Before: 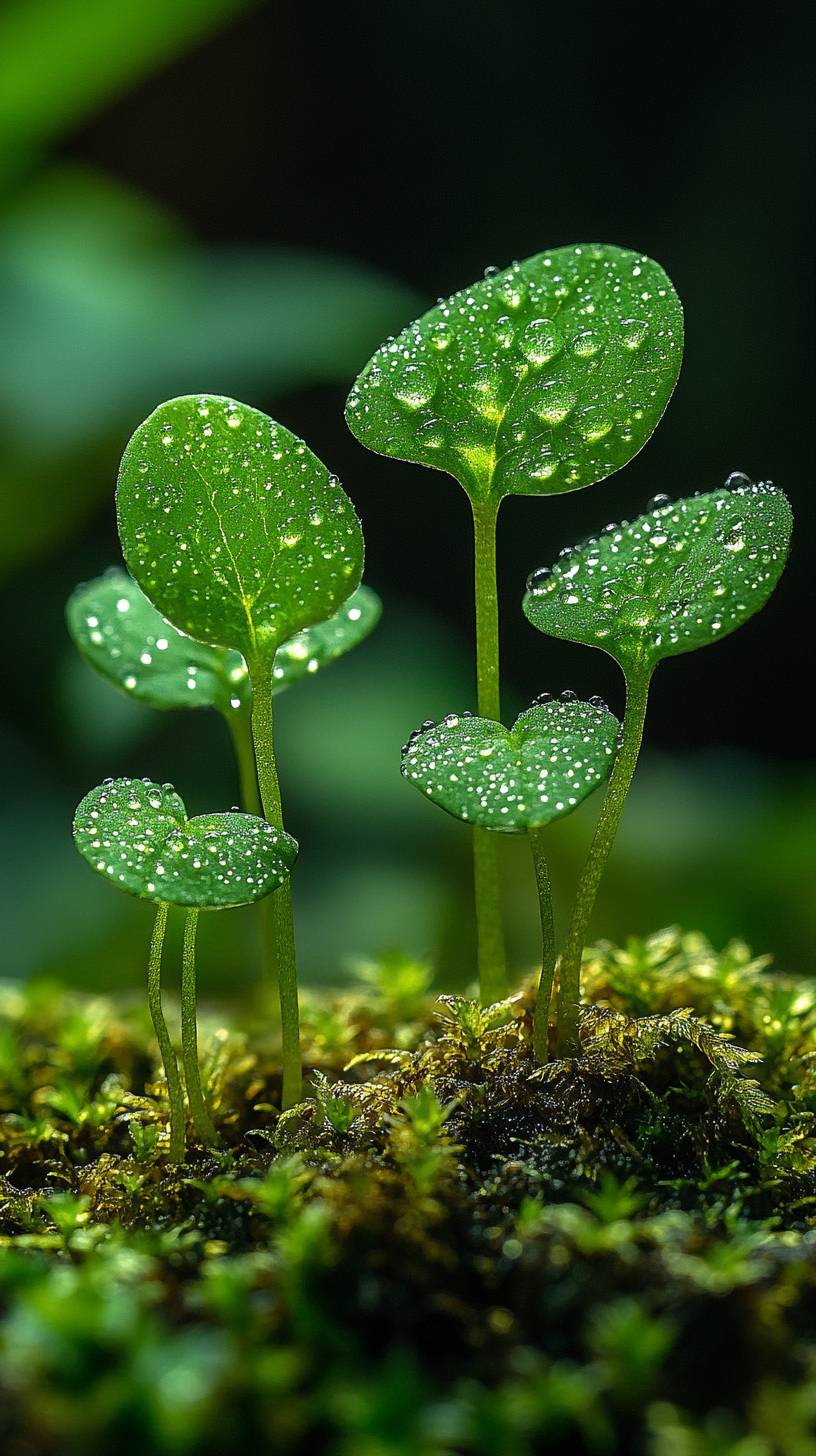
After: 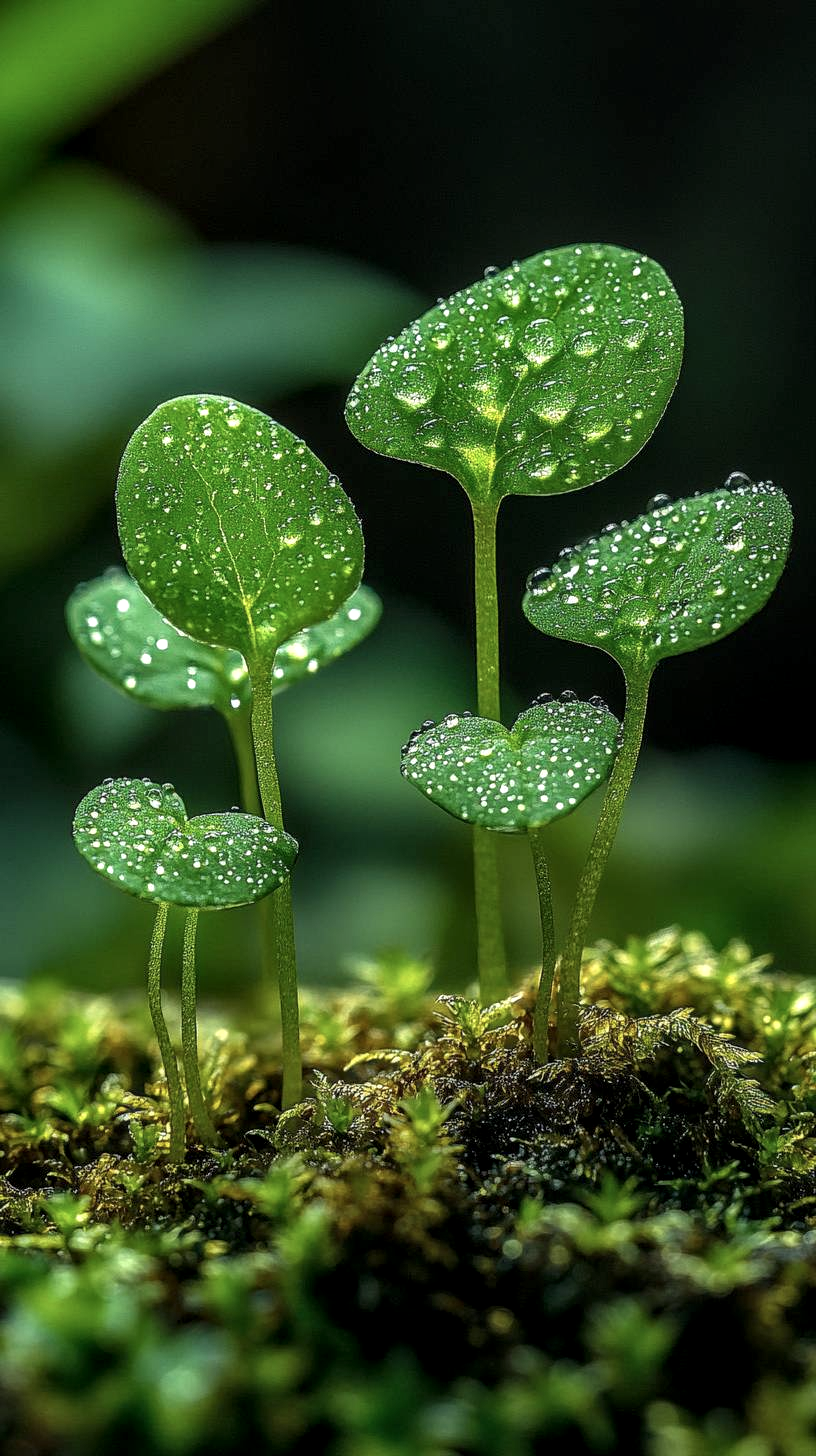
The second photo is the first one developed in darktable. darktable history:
contrast brightness saturation: saturation -0.1
local contrast: detail 130%
